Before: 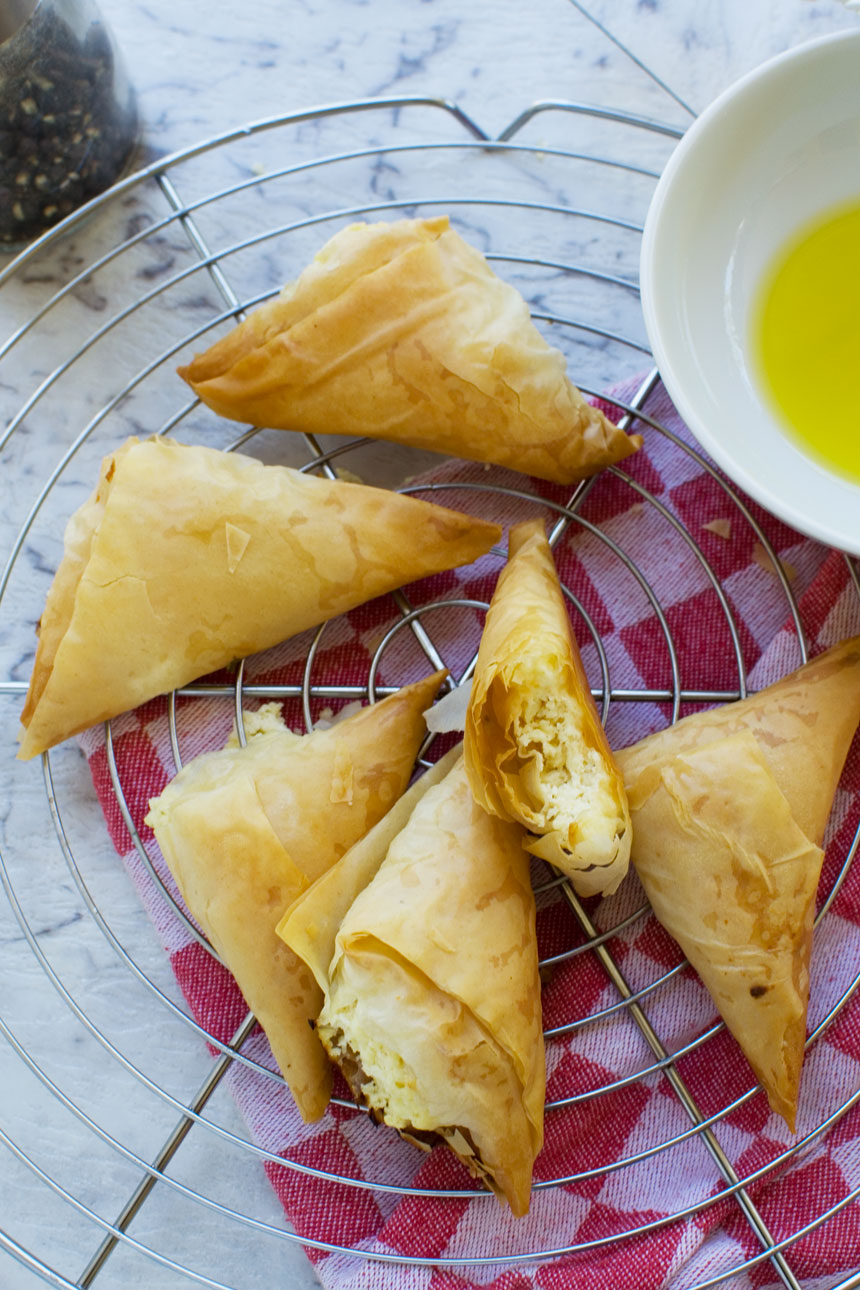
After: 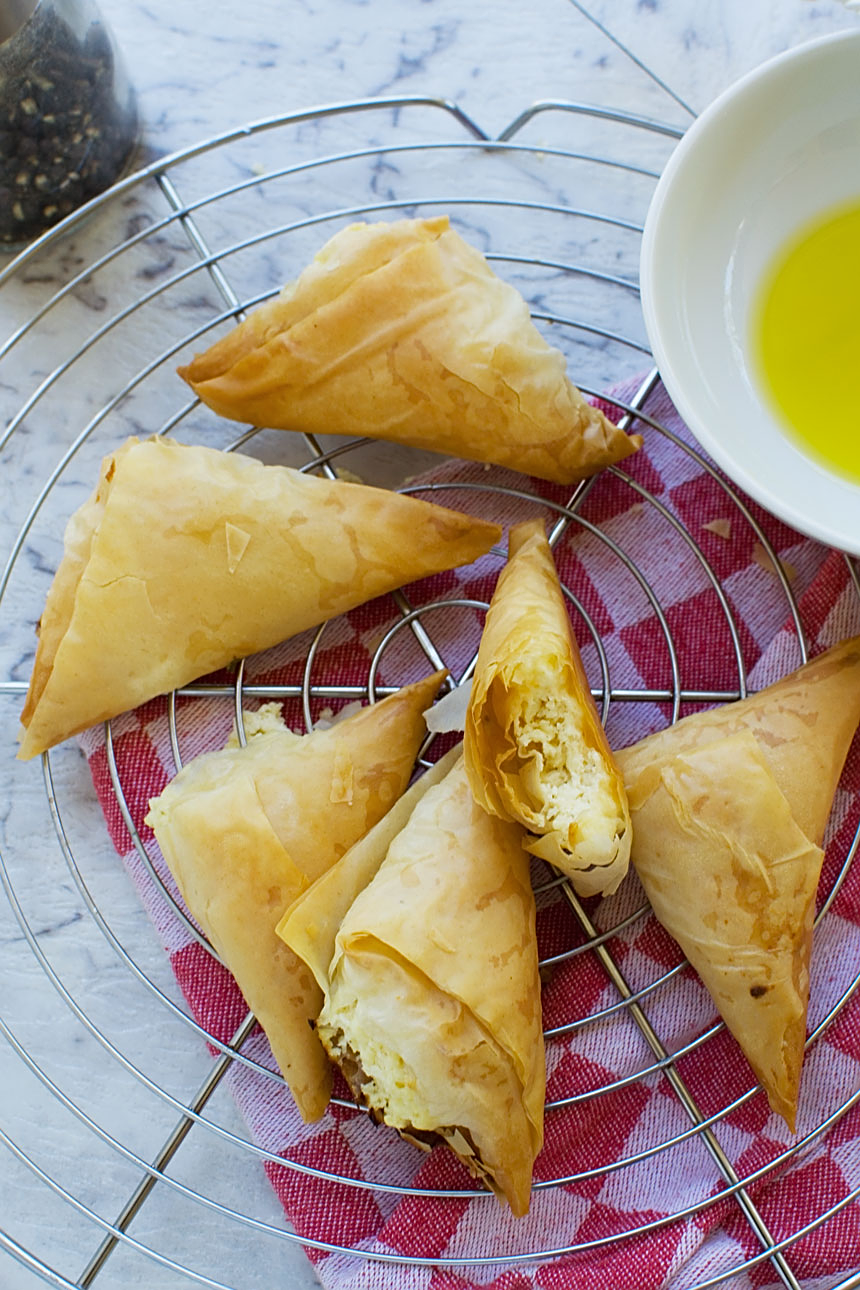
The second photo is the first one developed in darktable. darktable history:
local contrast: mode bilateral grid, contrast 100, coarseness 100, detail 90%, midtone range 0.2
sharpen: on, module defaults
